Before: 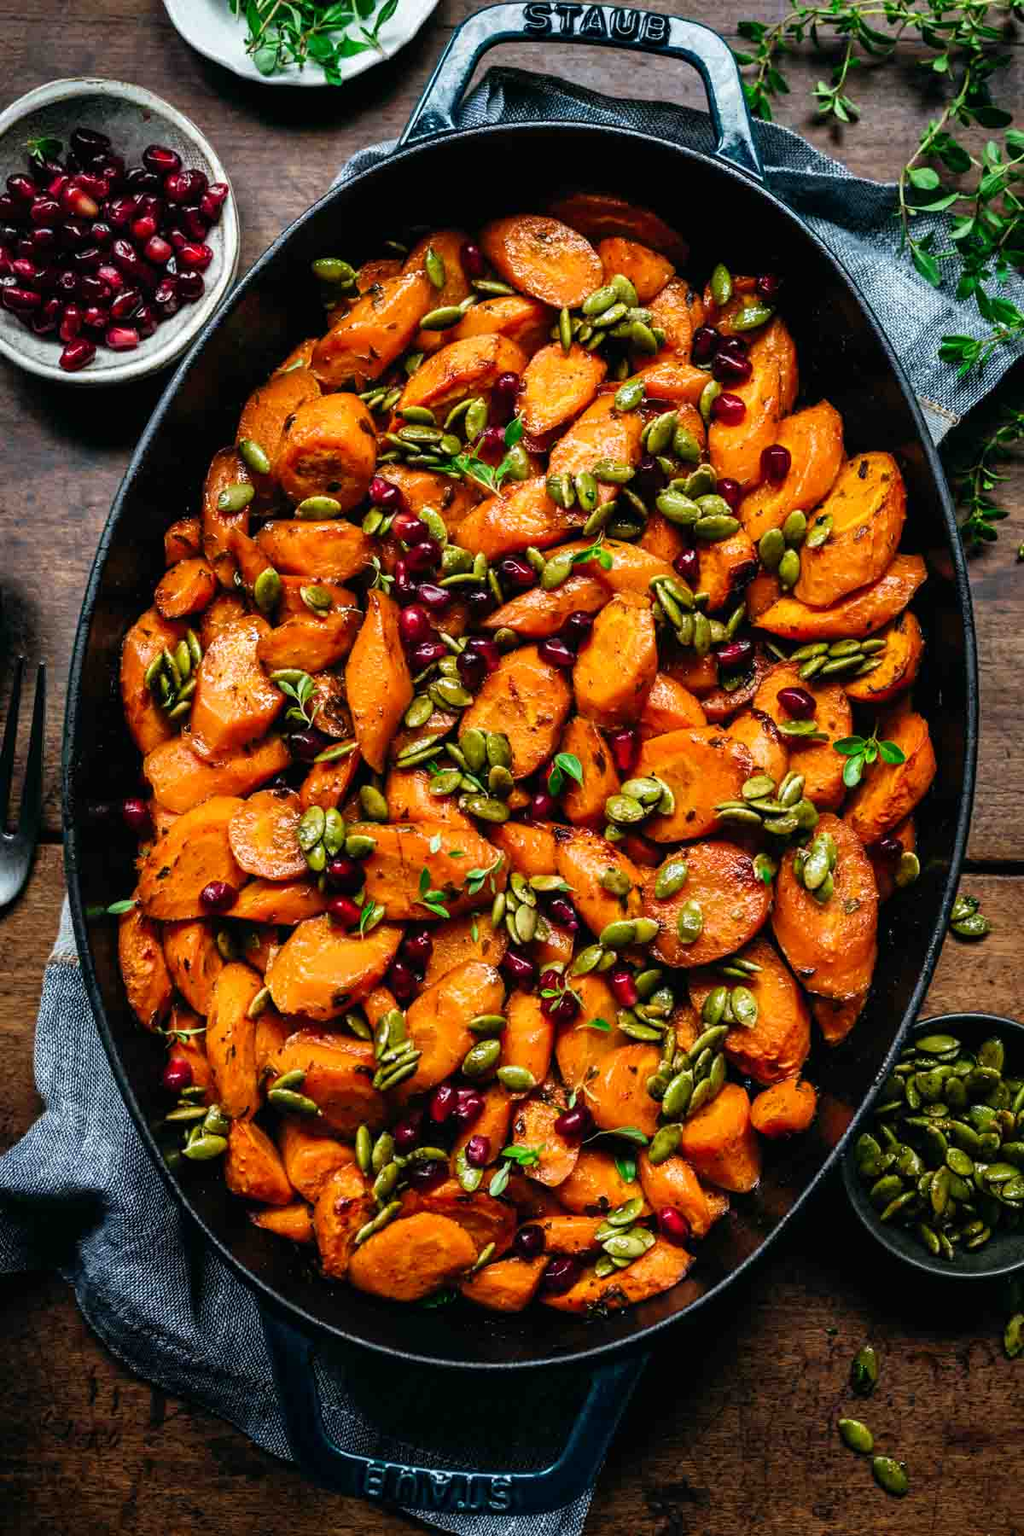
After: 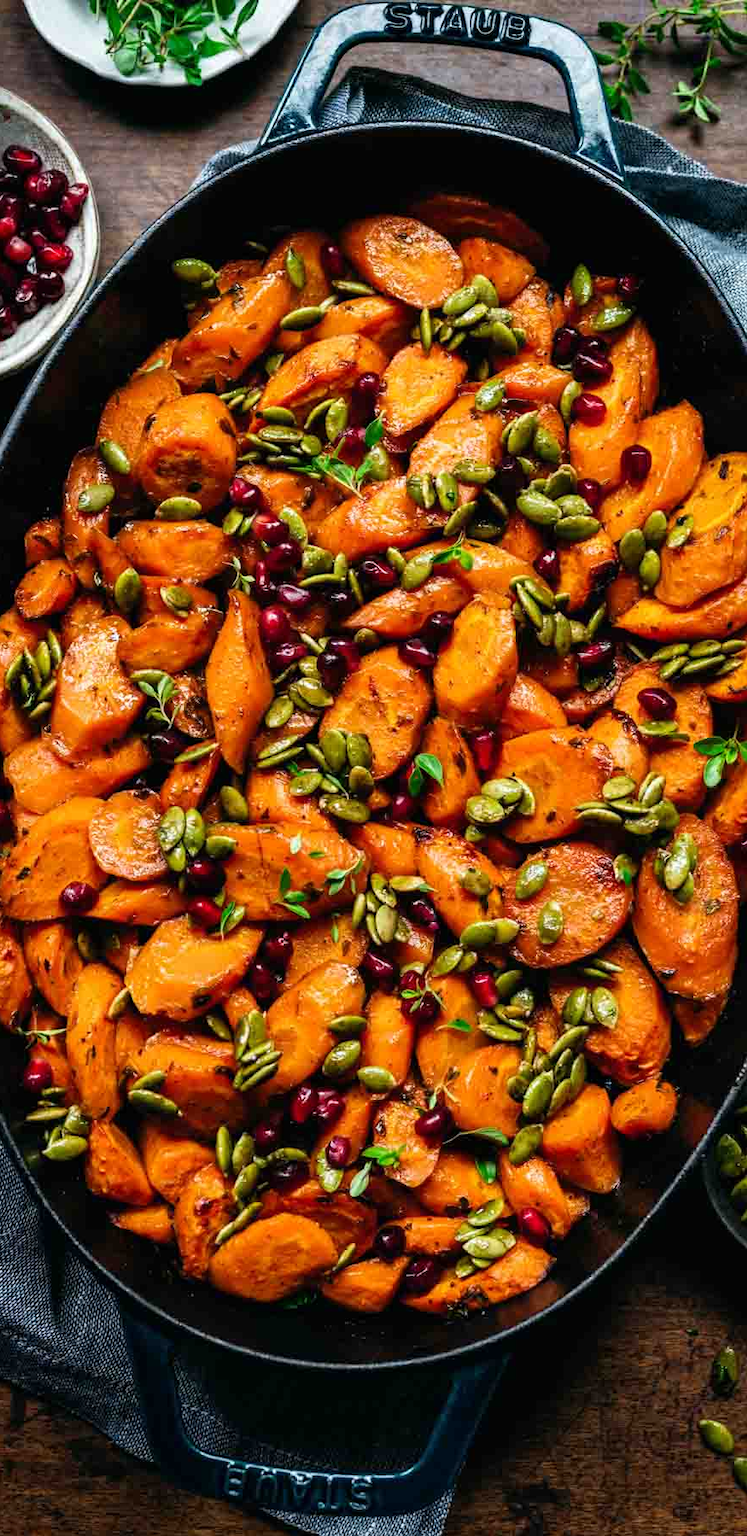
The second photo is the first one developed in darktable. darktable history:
crop: left 13.693%, right 13.259%
